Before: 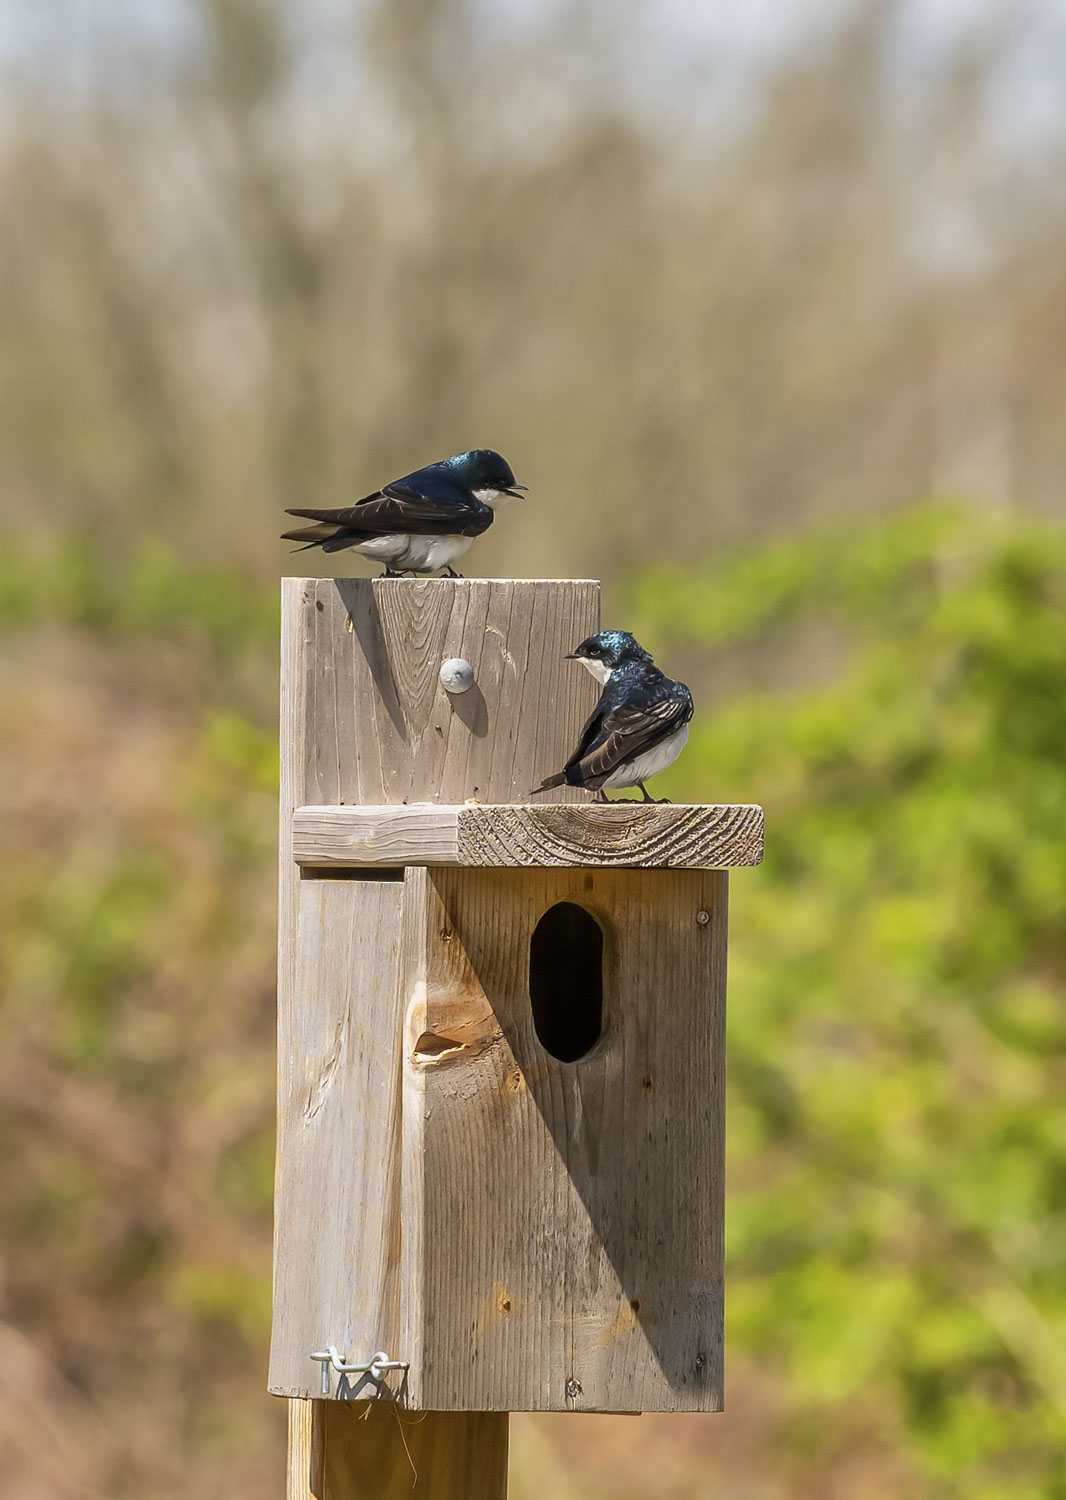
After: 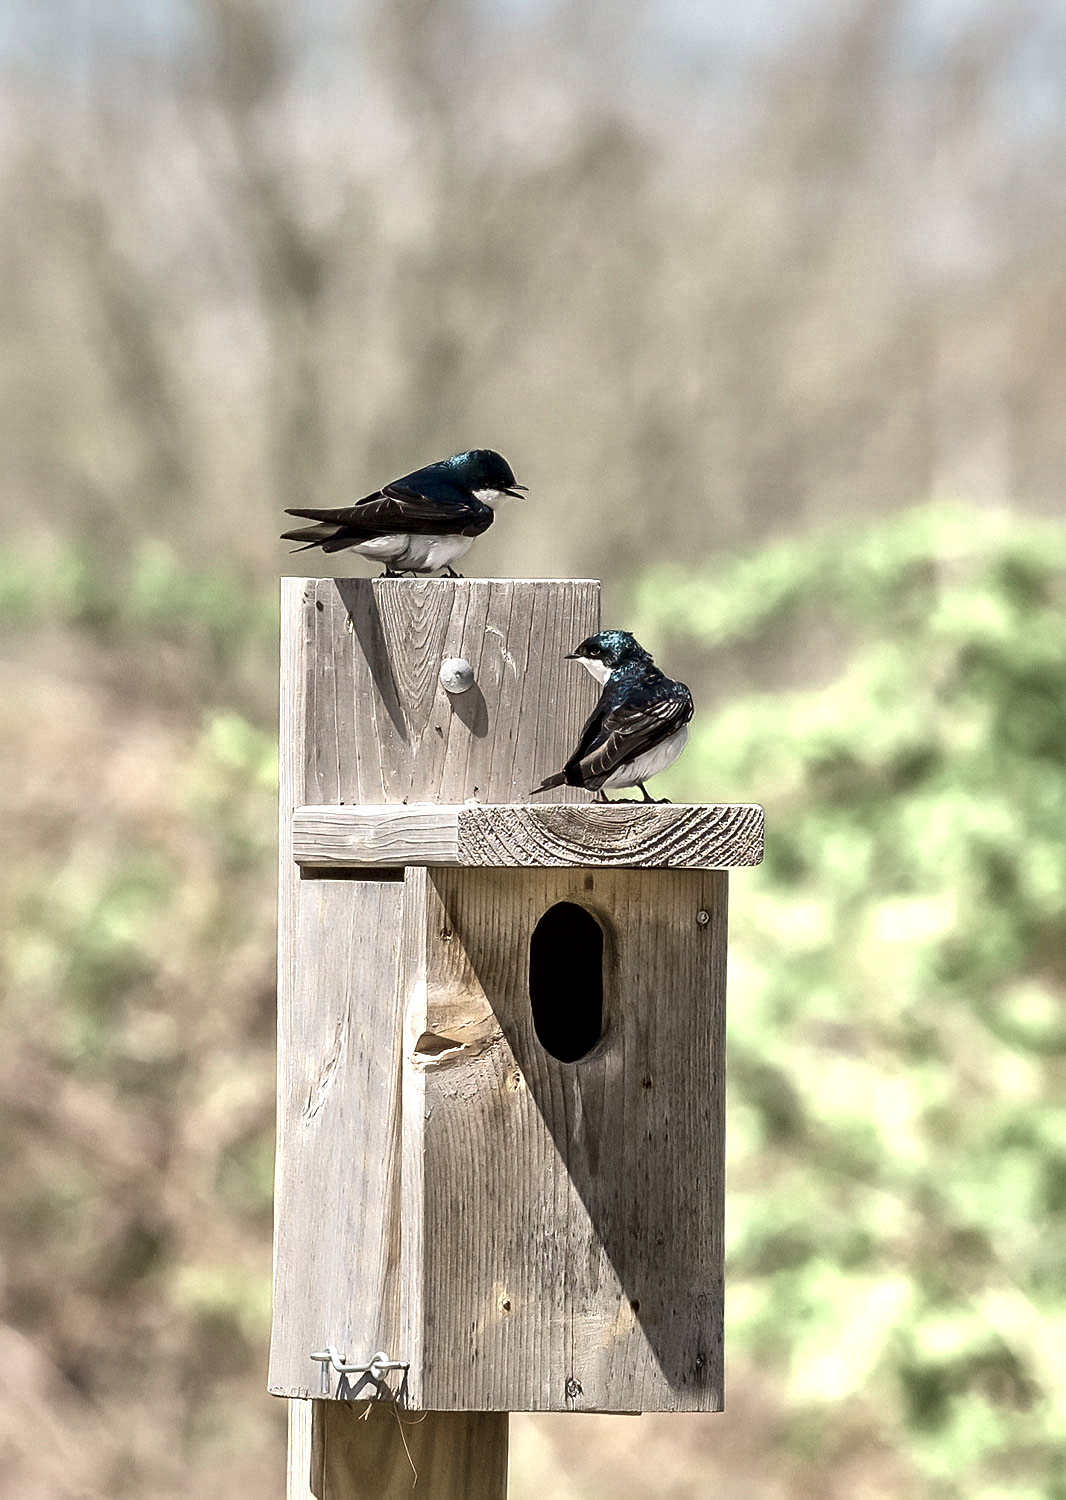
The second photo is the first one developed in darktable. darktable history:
local contrast: mode bilateral grid, contrast 24, coarseness 60, detail 152%, midtone range 0.2
sharpen: amount 0.214
color zones: curves: ch0 [(0.25, 0.667) (0.758, 0.368)]; ch1 [(0.215, 0.245) (0.761, 0.373)]; ch2 [(0.247, 0.554) (0.761, 0.436)]
